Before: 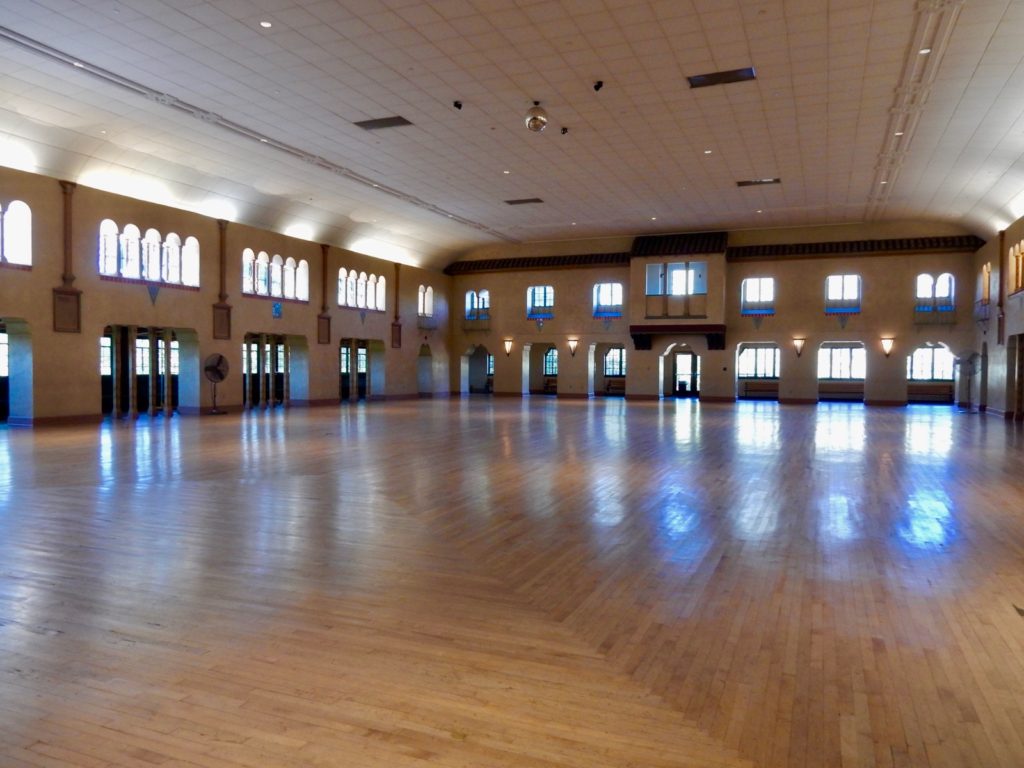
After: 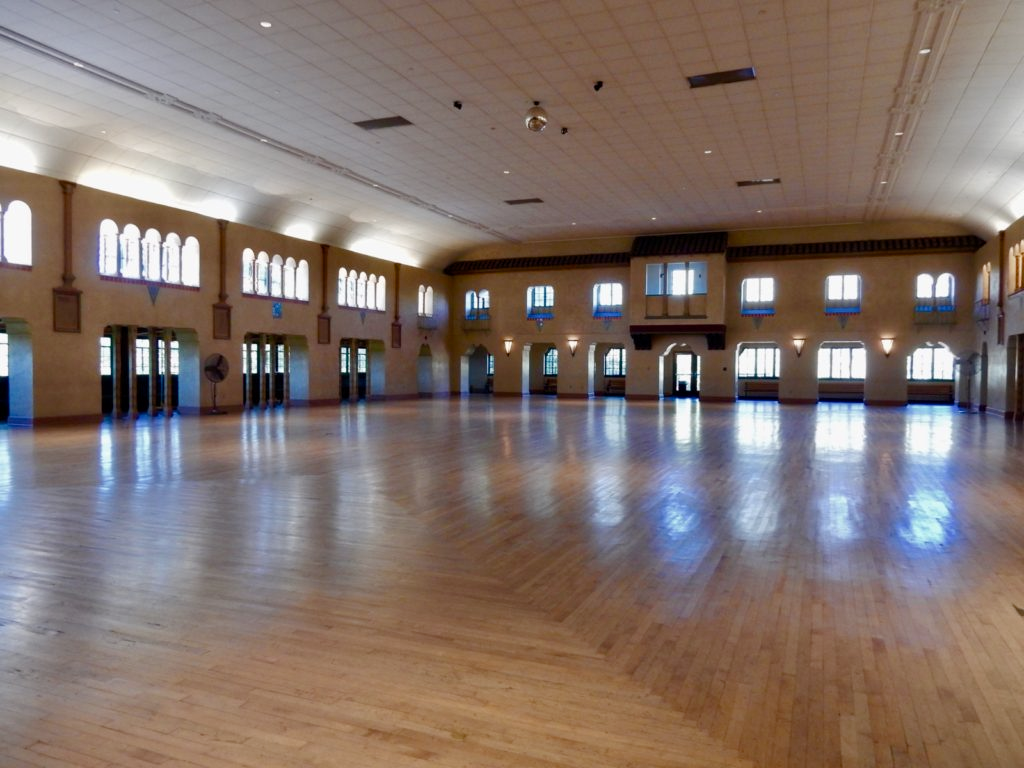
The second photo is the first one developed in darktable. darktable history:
color balance rgb: shadows lift › luminance -20.288%, linear chroma grading › shadows -2.149%, linear chroma grading › highlights -14.077%, linear chroma grading › global chroma -9.626%, linear chroma grading › mid-tones -10.444%, perceptual saturation grading › global saturation 20%, perceptual saturation grading › highlights -25.483%, perceptual saturation grading › shadows 24.243%, perceptual brilliance grading › global brilliance 2.936%, perceptual brilliance grading › highlights -3.031%, perceptual brilliance grading › shadows 3.245%
